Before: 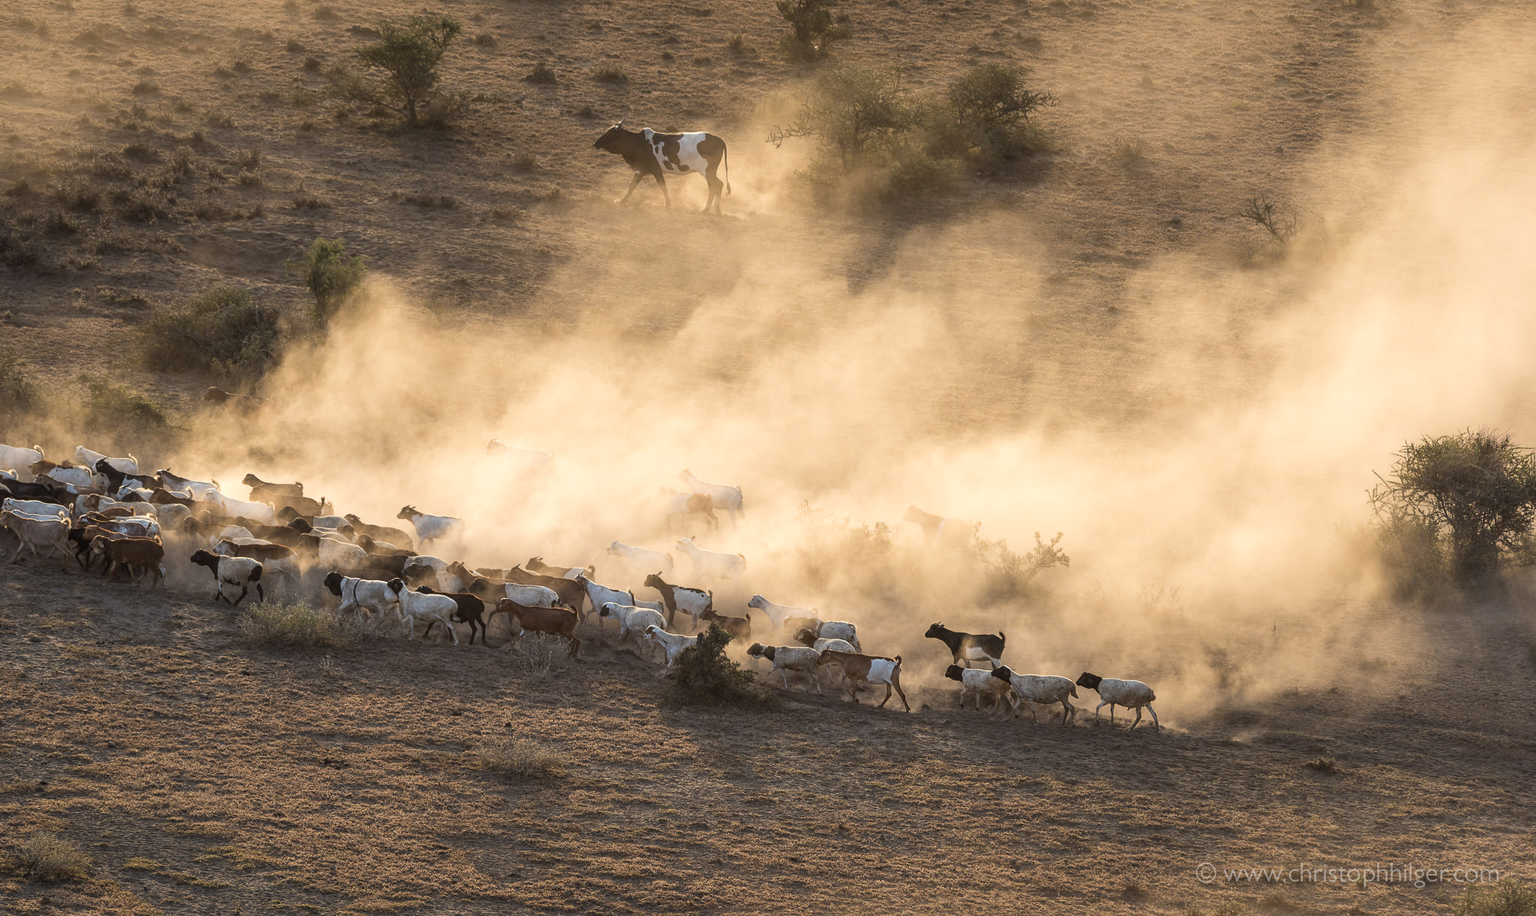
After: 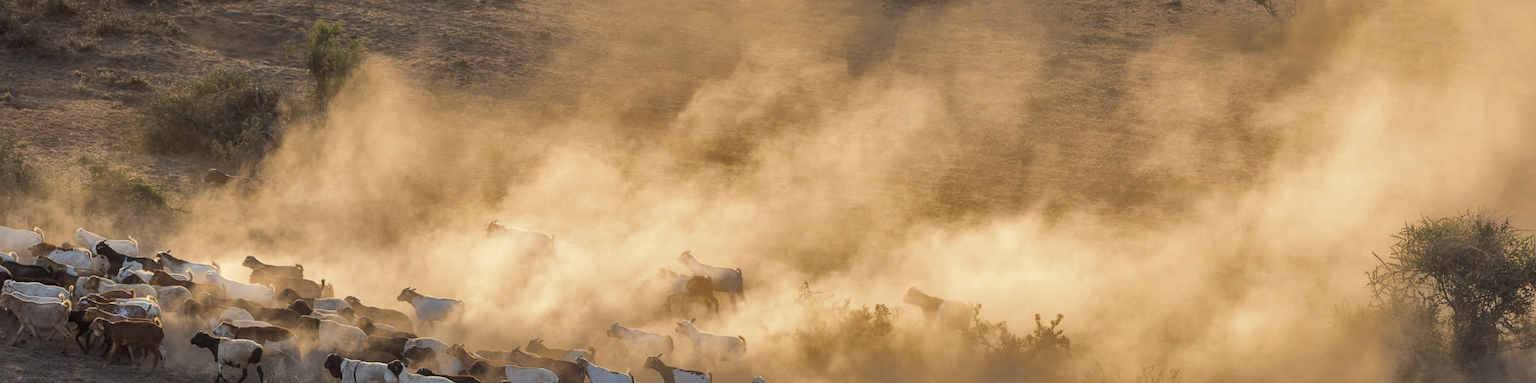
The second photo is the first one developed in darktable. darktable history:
crop and rotate: top 23.84%, bottom 34.294%
shadows and highlights: shadows 25, highlights -70
